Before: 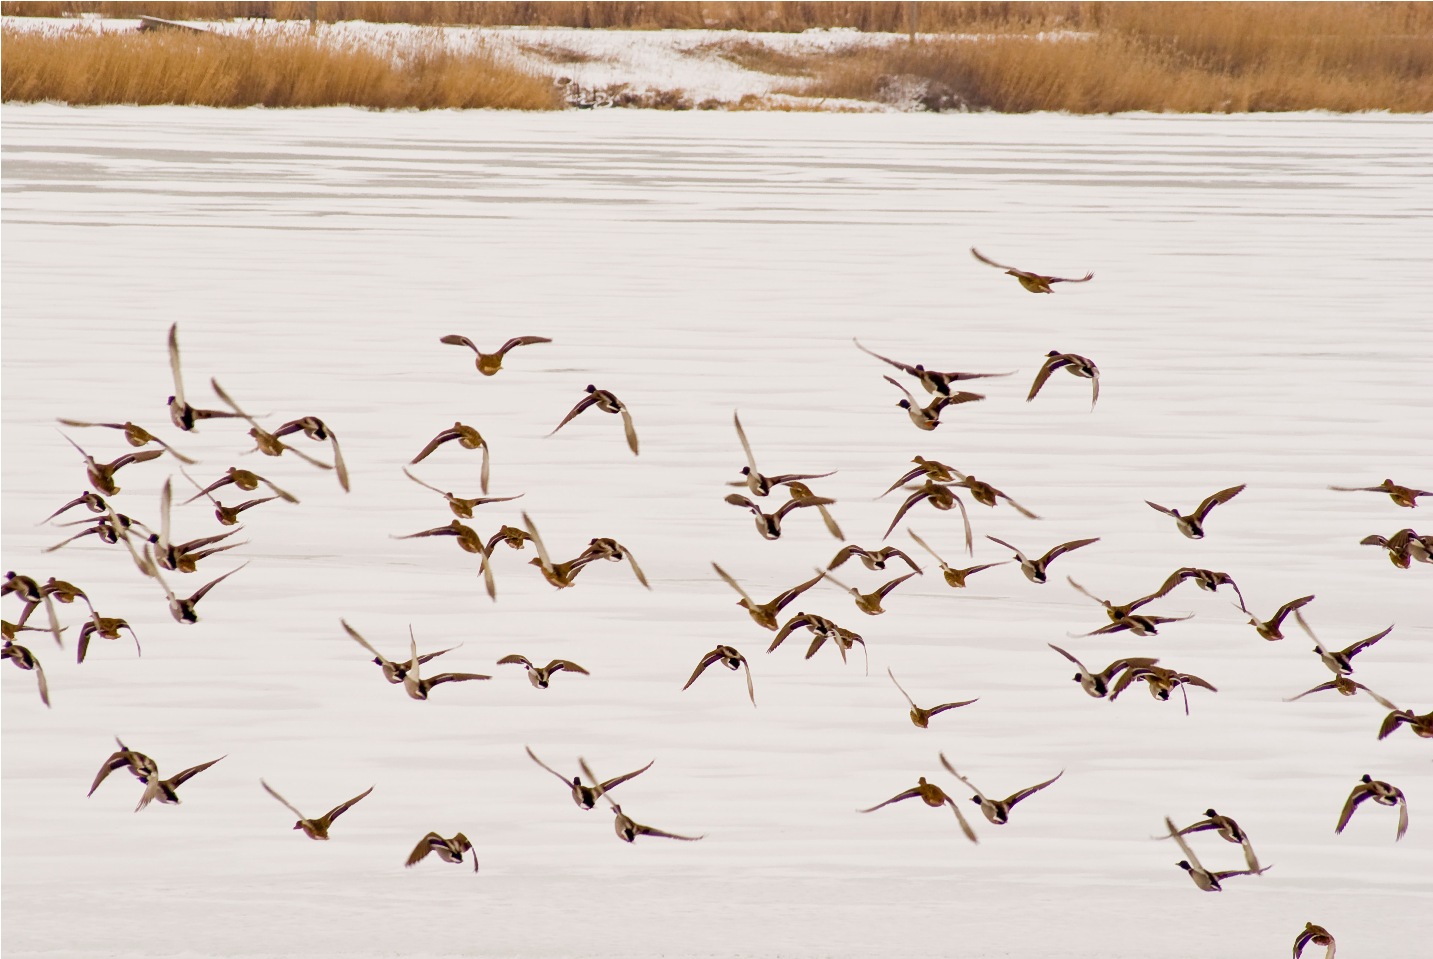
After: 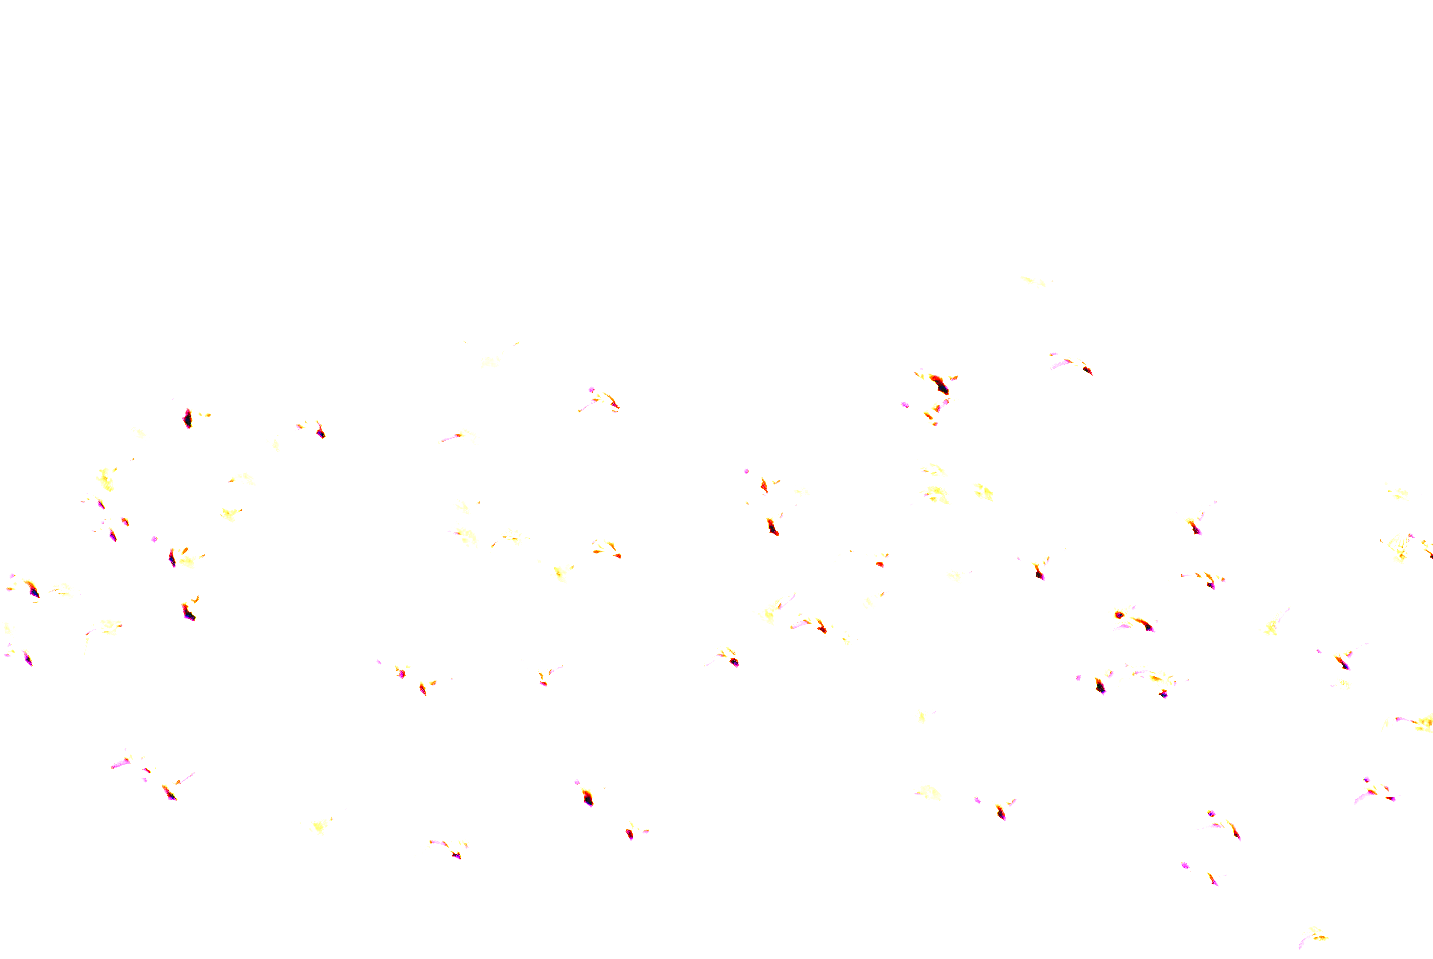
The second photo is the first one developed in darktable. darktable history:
tone curve: curves: ch0 [(0, 0) (0.003, 0.072) (0.011, 0.073) (0.025, 0.072) (0.044, 0.076) (0.069, 0.089) (0.1, 0.103) (0.136, 0.123) (0.177, 0.158) (0.224, 0.21) (0.277, 0.275) (0.335, 0.372) (0.399, 0.463) (0.468, 0.556) (0.543, 0.633) (0.623, 0.712) (0.709, 0.795) (0.801, 0.869) (0.898, 0.942) (1, 1)], preserve colors none
exposure: exposure 8 EV, compensate highlight preservation false
